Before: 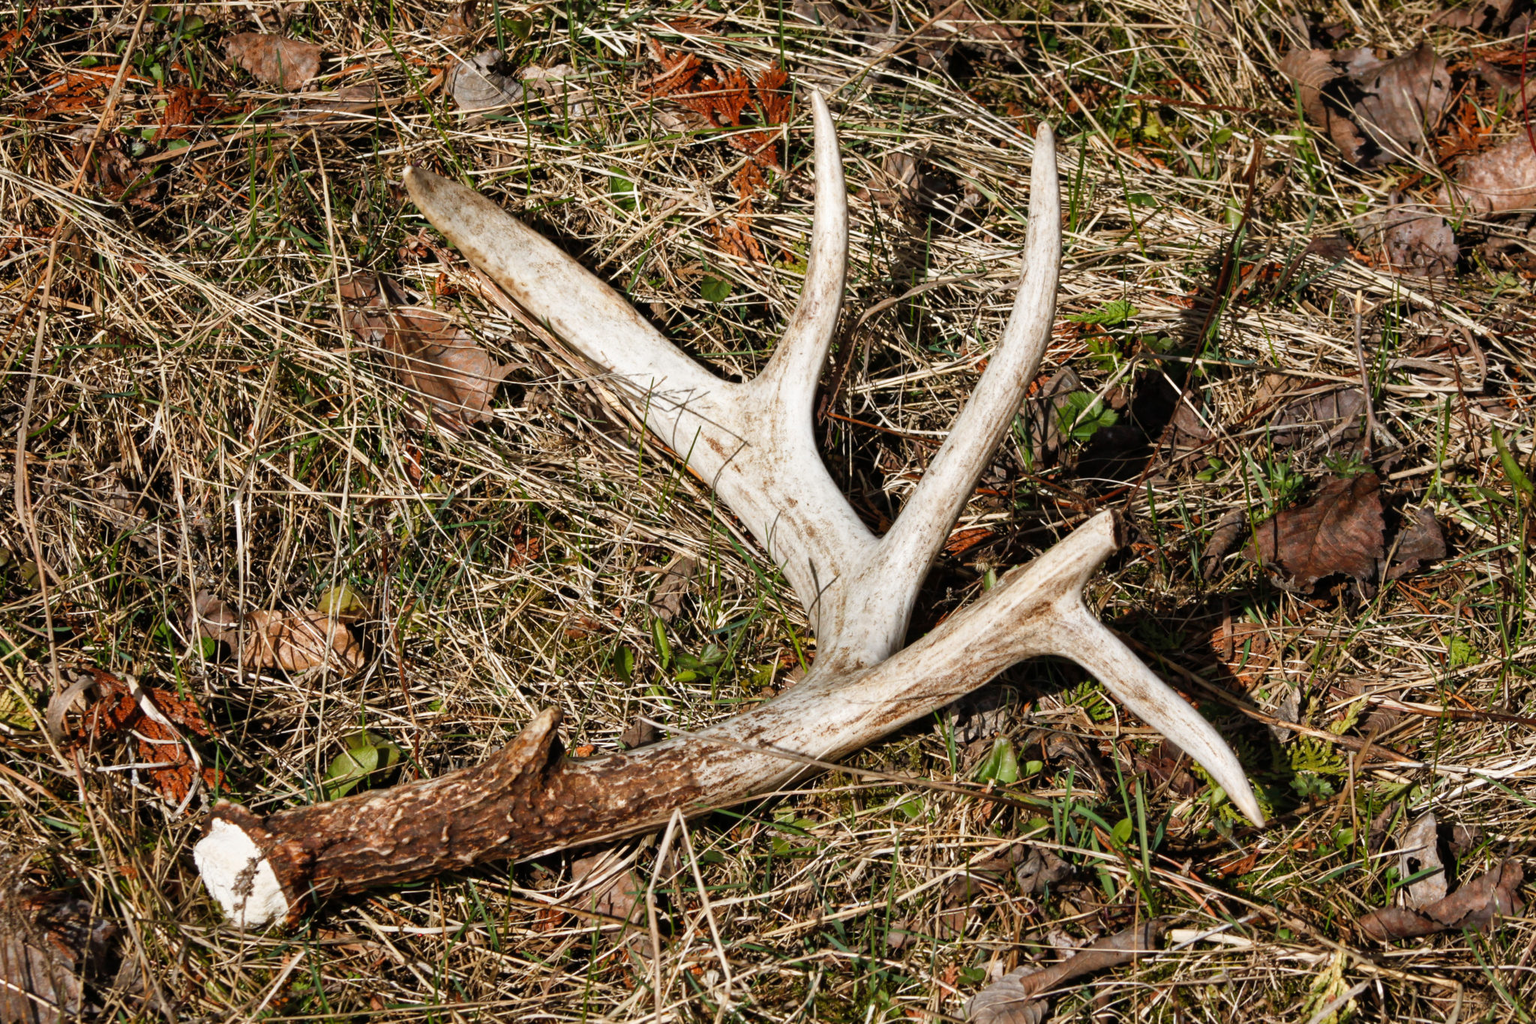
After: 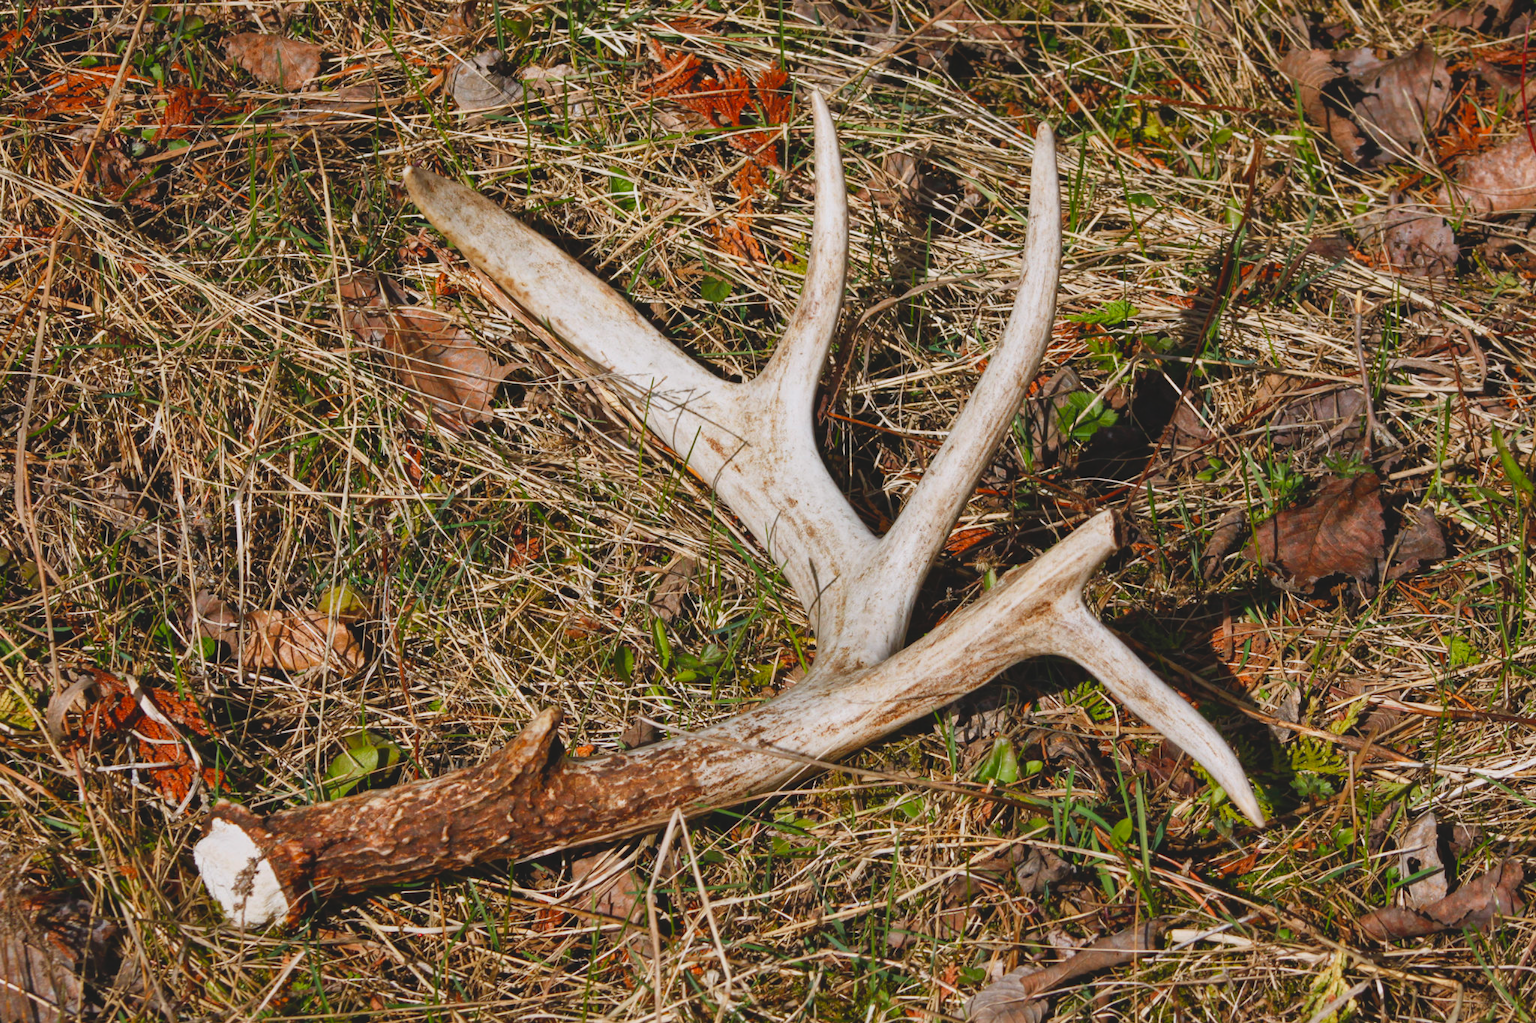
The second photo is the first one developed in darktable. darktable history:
contrast brightness saturation: contrast -0.19, saturation 0.19
white balance: red 1.004, blue 1.024
